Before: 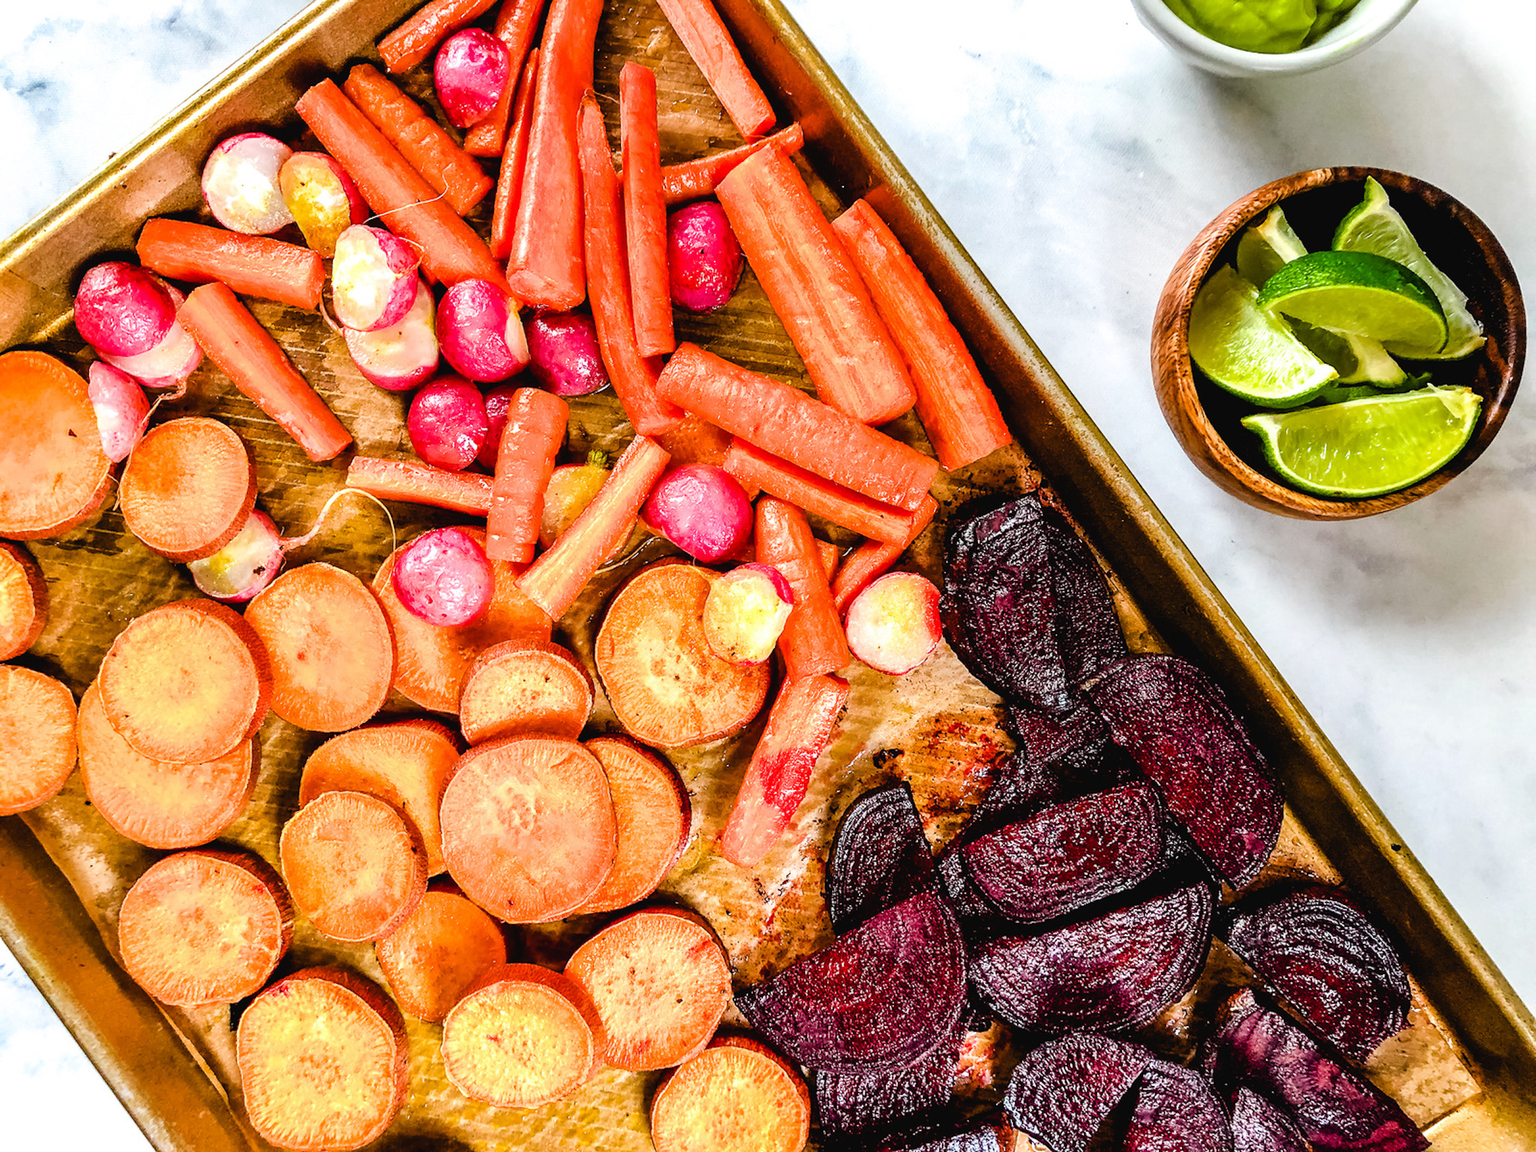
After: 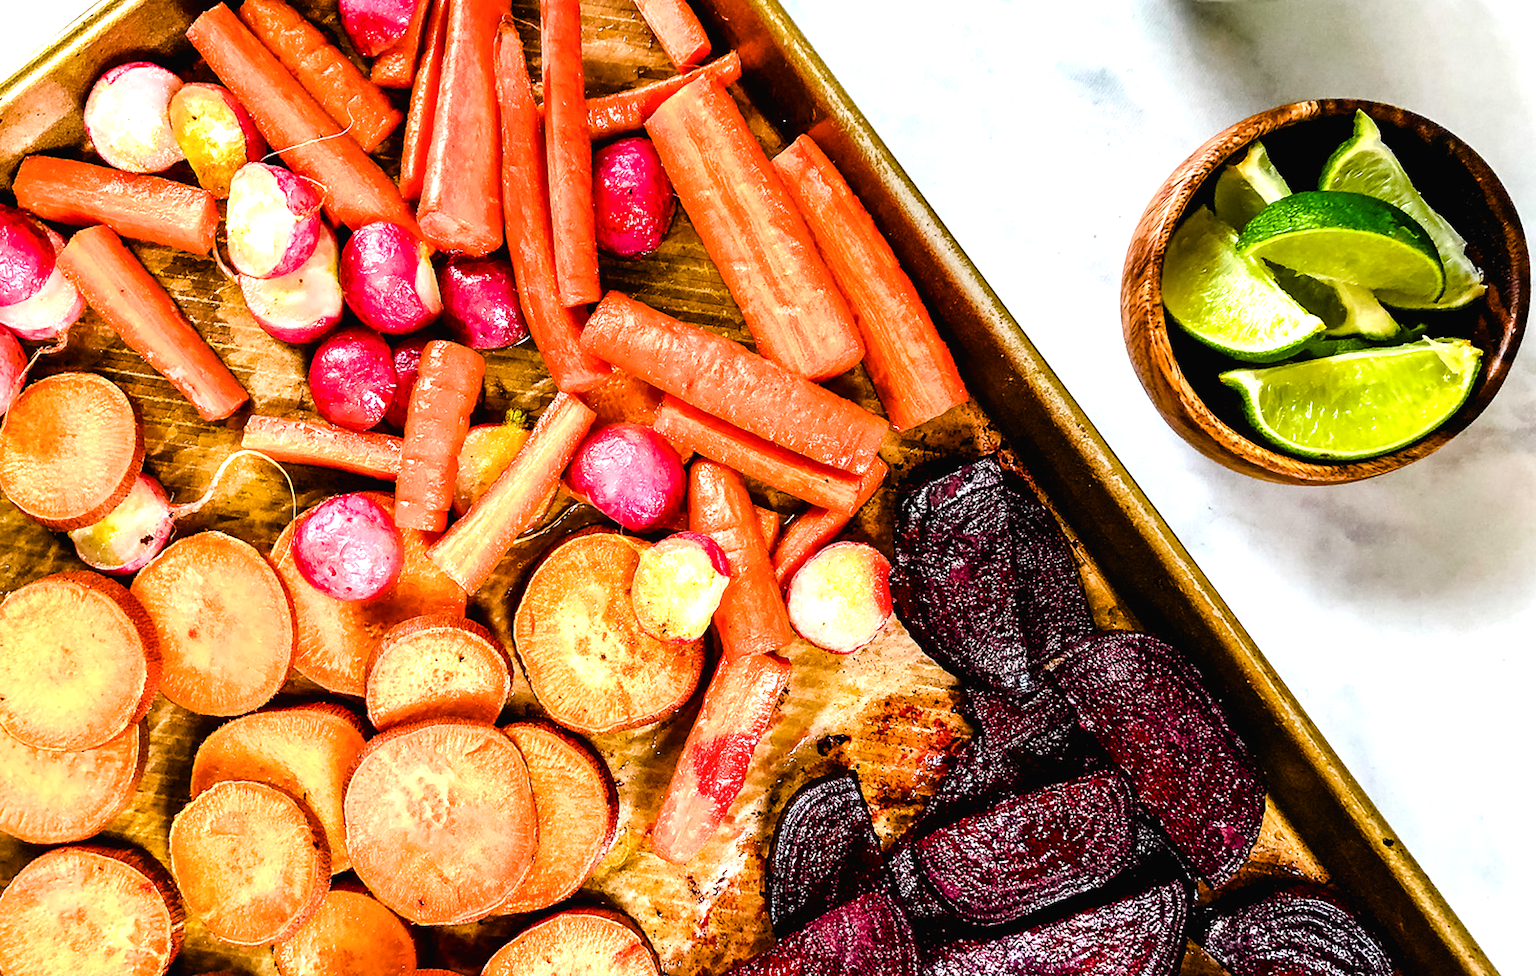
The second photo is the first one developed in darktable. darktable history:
crop: left 8.155%, top 6.611%, bottom 15.385%
white balance: red 1, blue 1
color balance rgb: shadows lift › luminance -20%, power › hue 72.24°, highlights gain › luminance 15%, global offset › hue 171.6°, perceptual saturation grading › highlights -15%, perceptual saturation grading › shadows 25%, global vibrance 35%, contrast 10%
